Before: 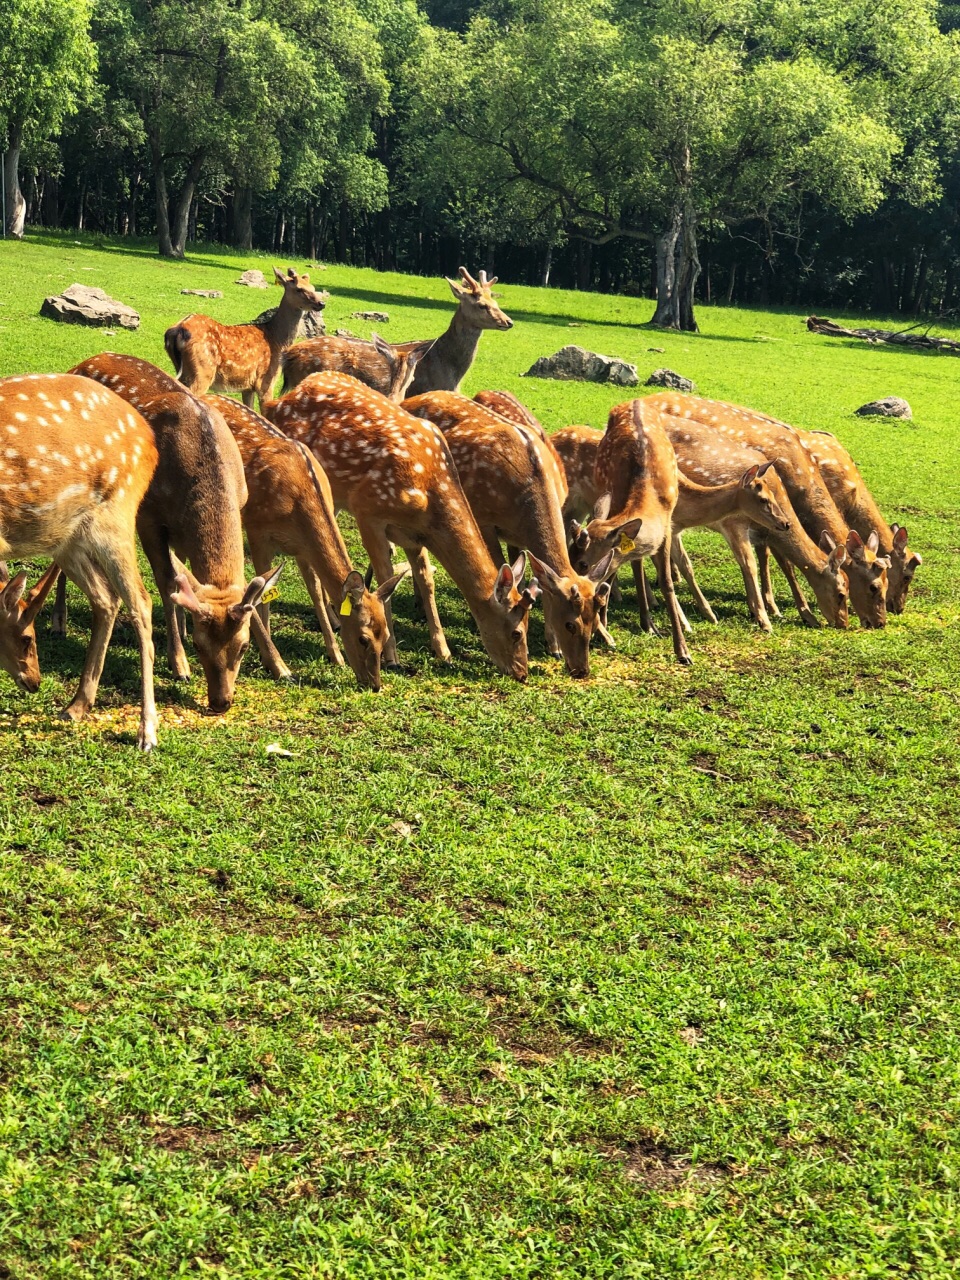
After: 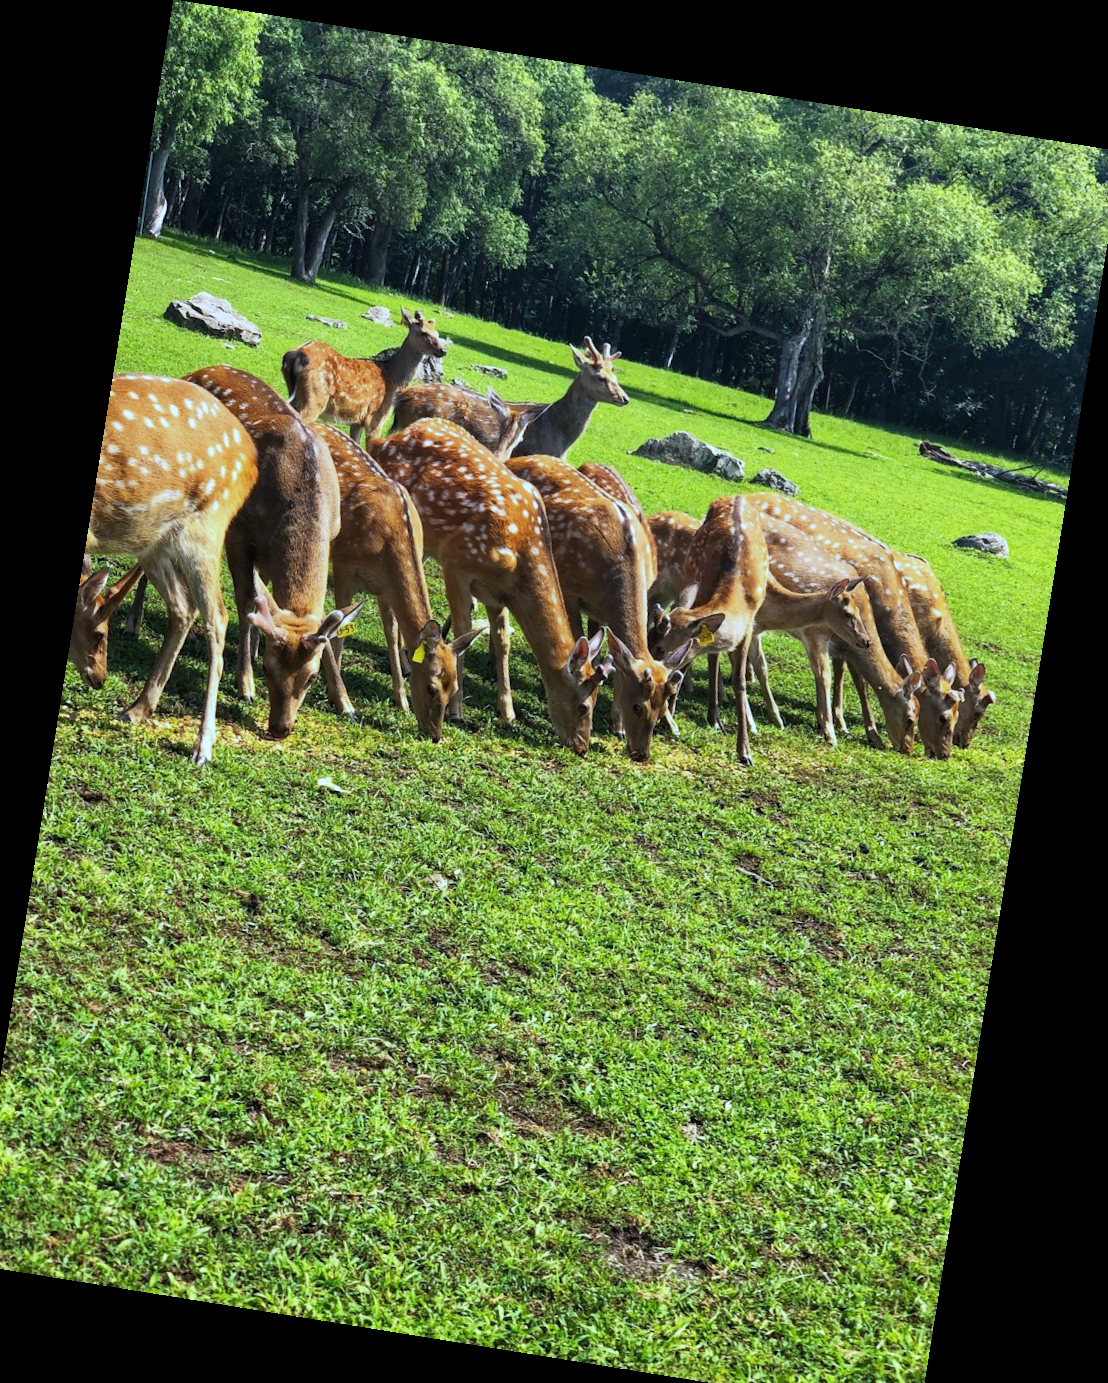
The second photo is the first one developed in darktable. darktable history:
crop and rotate: left 2.536%, right 1.107%, bottom 2.246%
white balance: red 0.871, blue 1.249
rotate and perspective: rotation 9.12°, automatic cropping off
